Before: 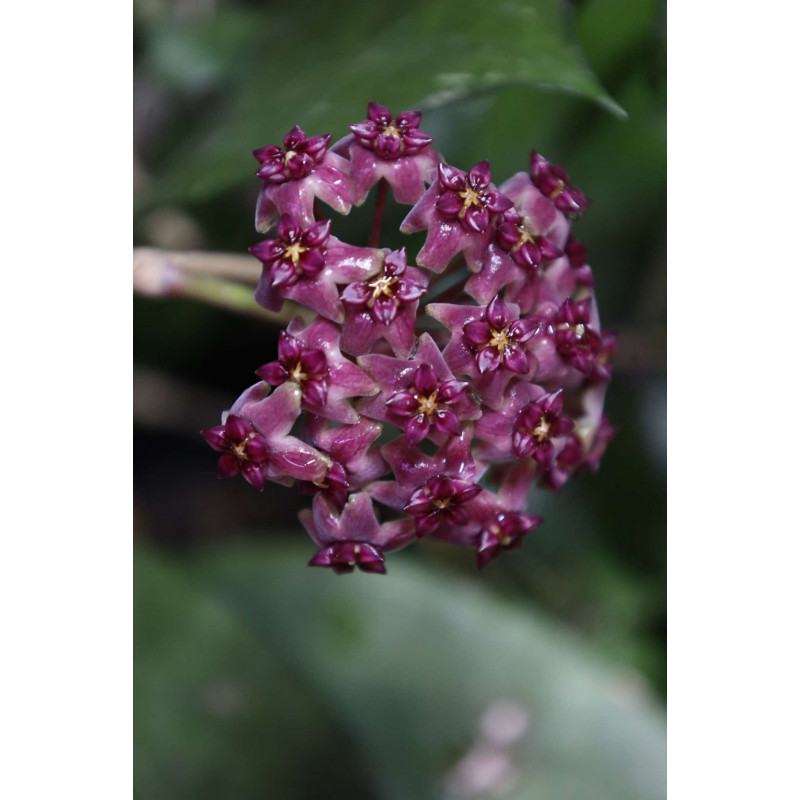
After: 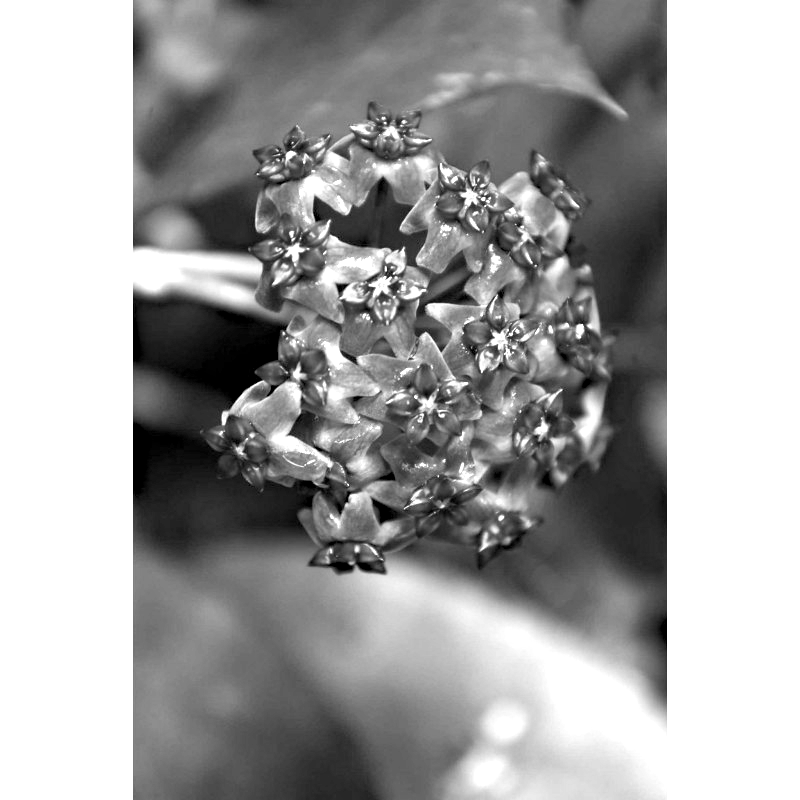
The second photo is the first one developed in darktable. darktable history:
haze removal: strength 0.42, compatibility mode true, adaptive false
monochrome: a 32, b 64, size 2.3
exposure: black level correction 0.001, exposure 1.735 EV, compensate highlight preservation false
white balance: red 0.974, blue 1.044
